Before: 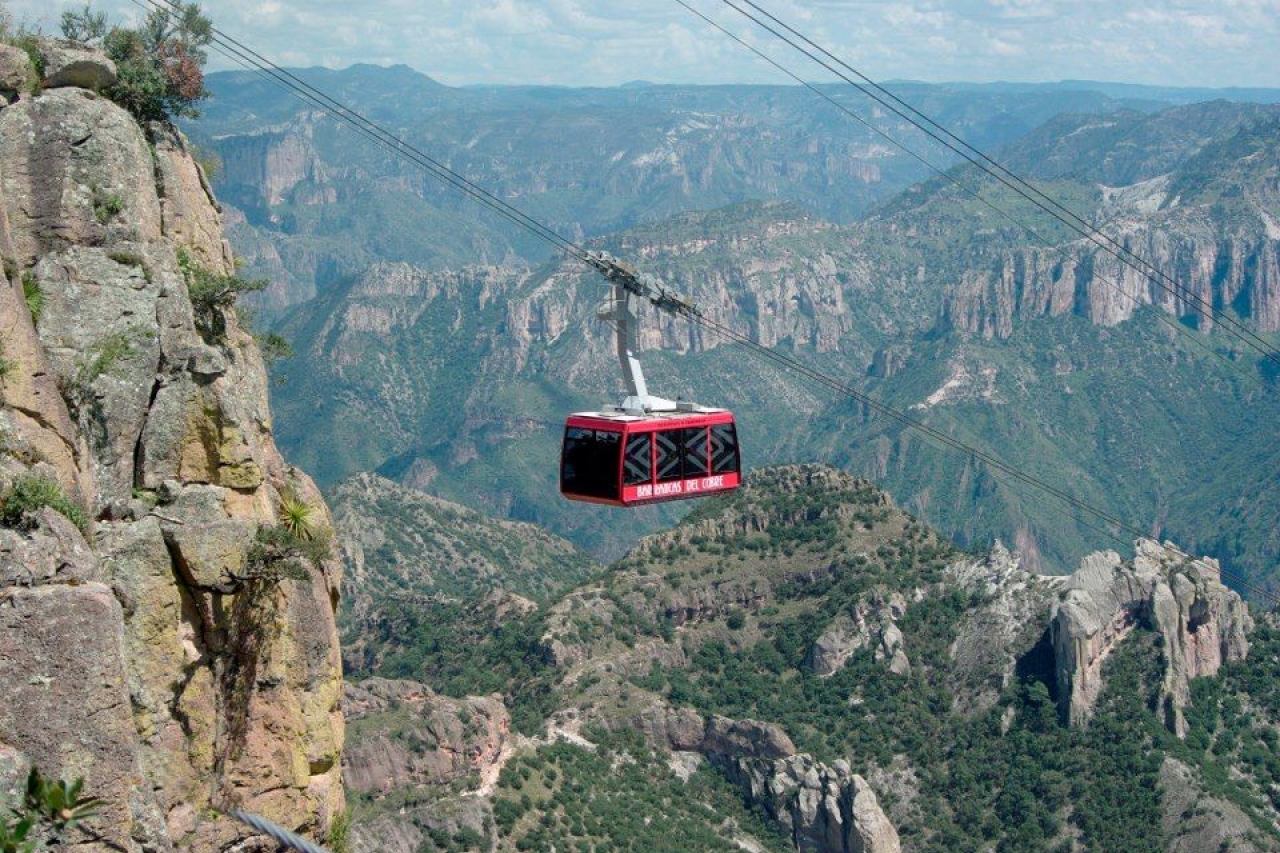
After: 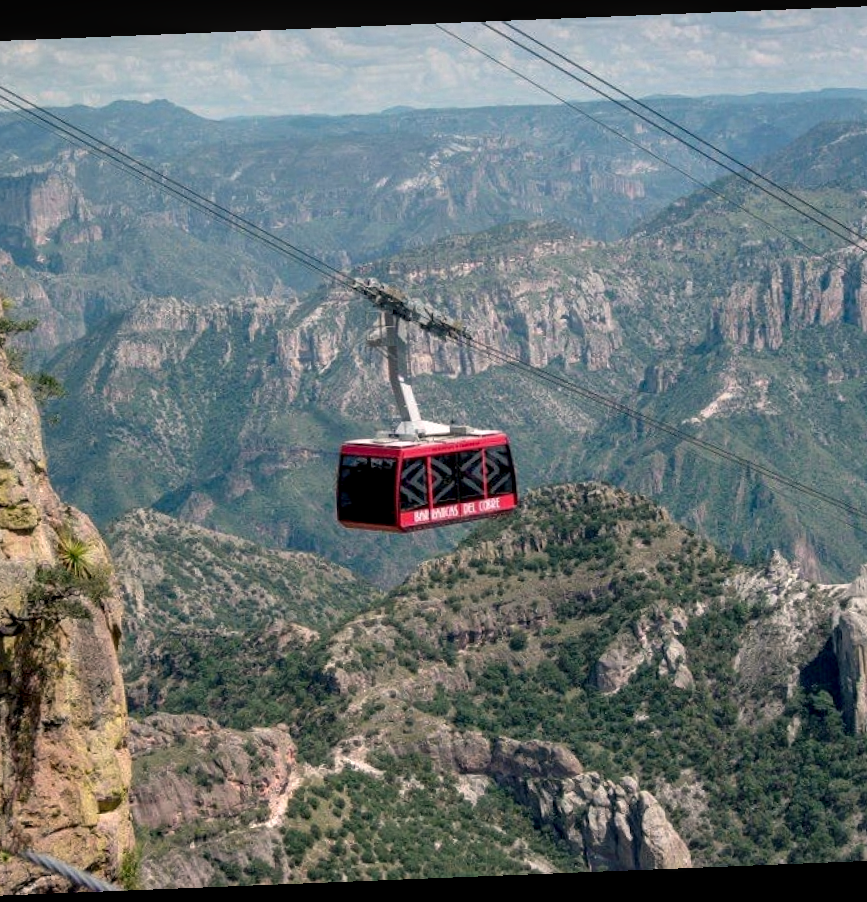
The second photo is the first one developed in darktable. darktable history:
crop and rotate: left 18.442%, right 15.508%
rotate and perspective: rotation -2.29°, automatic cropping off
base curve: curves: ch0 [(0, 0) (0.303, 0.277) (1, 1)]
local contrast: detail 130%
color correction: highlights a* 5.81, highlights b* 4.84
